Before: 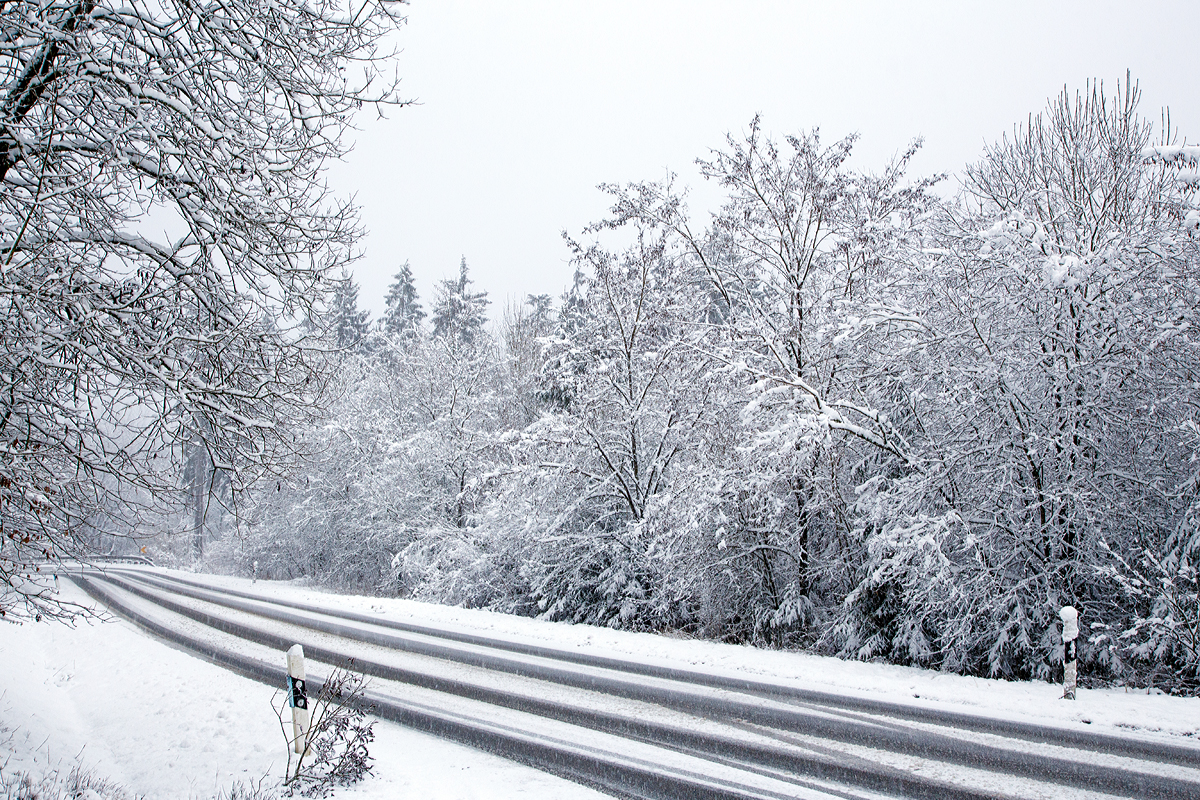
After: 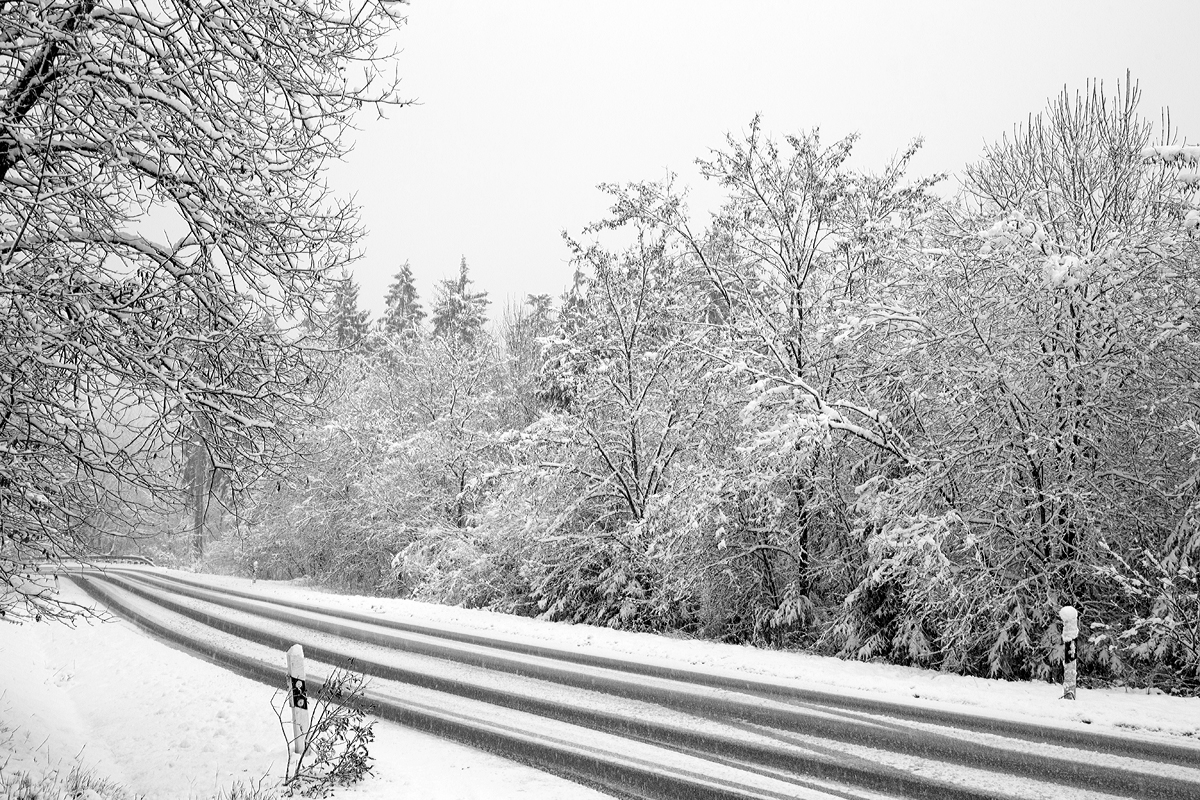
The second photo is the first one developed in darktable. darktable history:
color calibration: output gray [0.714, 0.278, 0, 0], gray › normalize channels true, illuminant as shot in camera, x 0.358, y 0.373, temperature 4628.91 K, gamut compression 0.002
